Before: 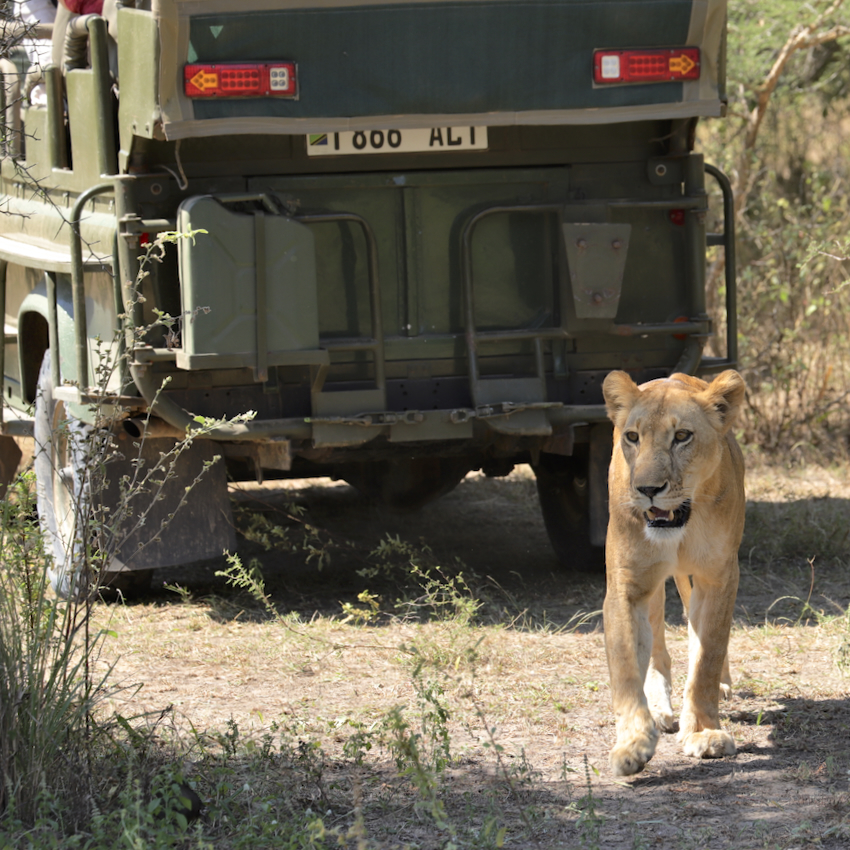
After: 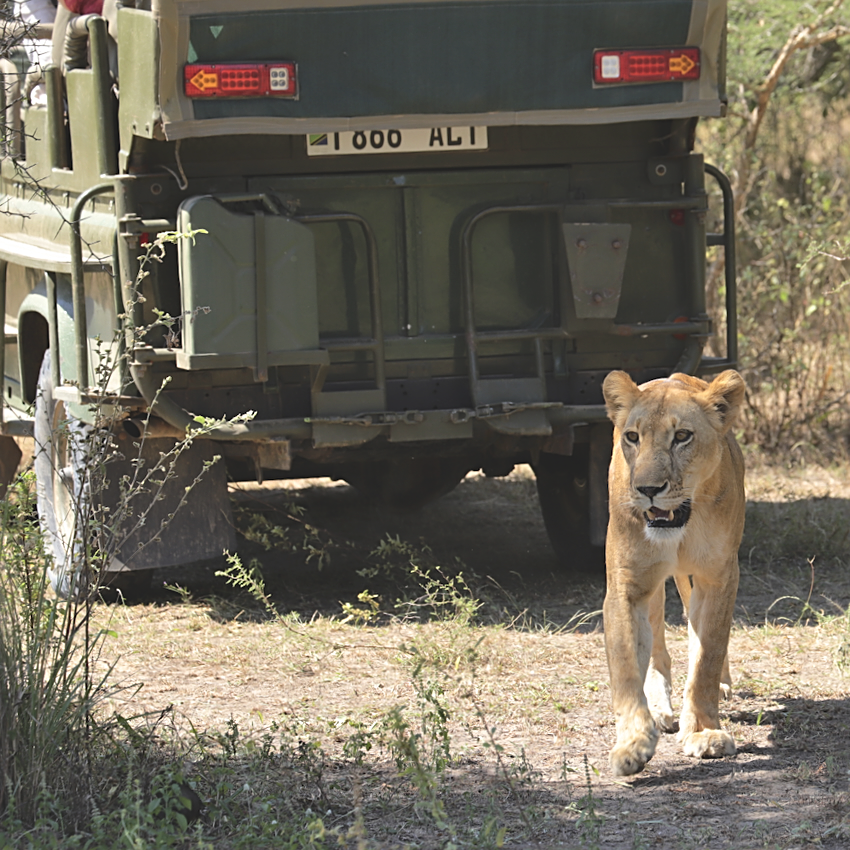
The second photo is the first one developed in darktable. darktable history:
sharpen: on, module defaults
exposure: black level correction -0.015, compensate highlight preservation false
